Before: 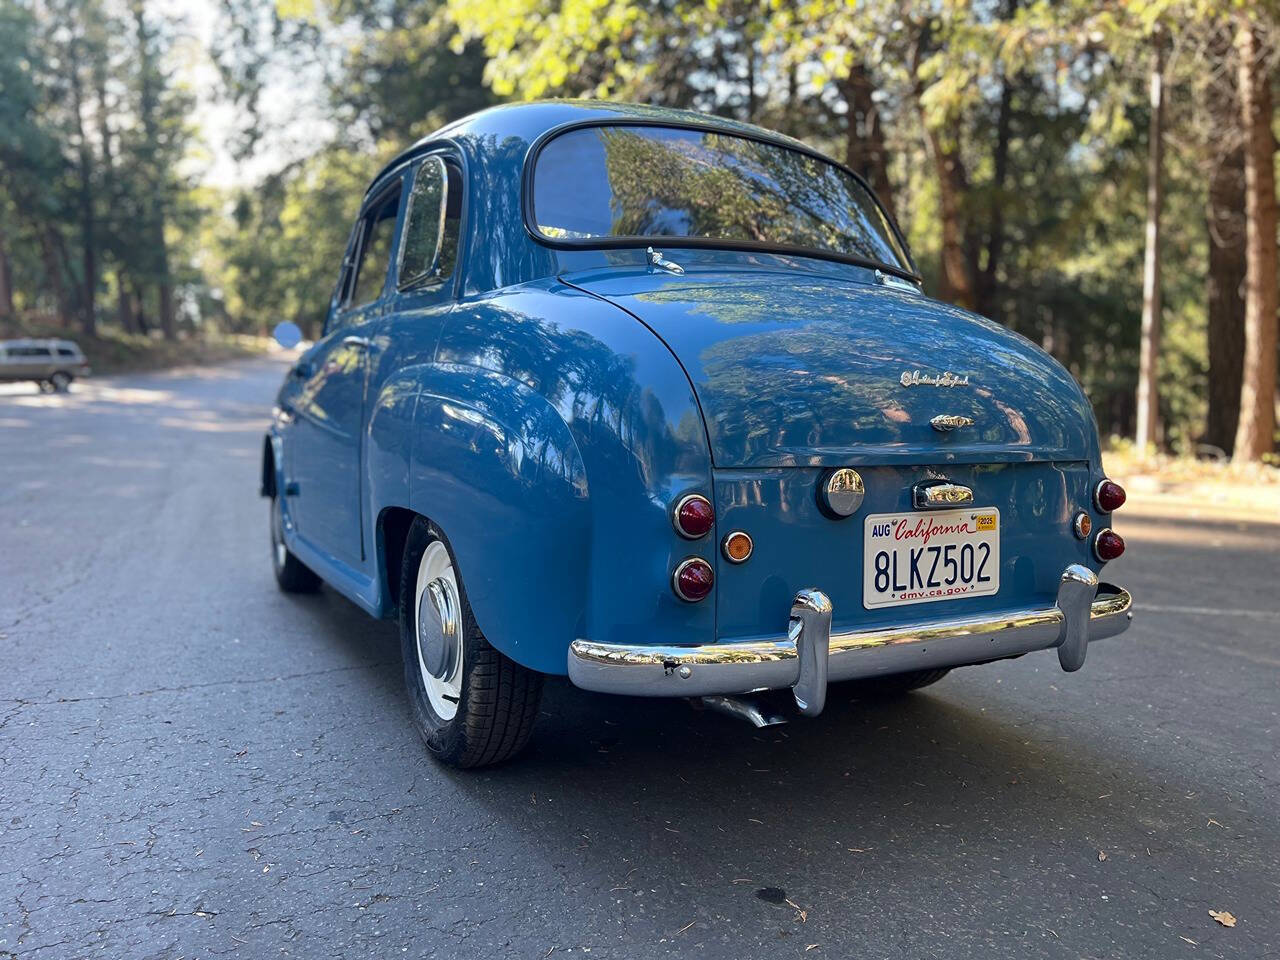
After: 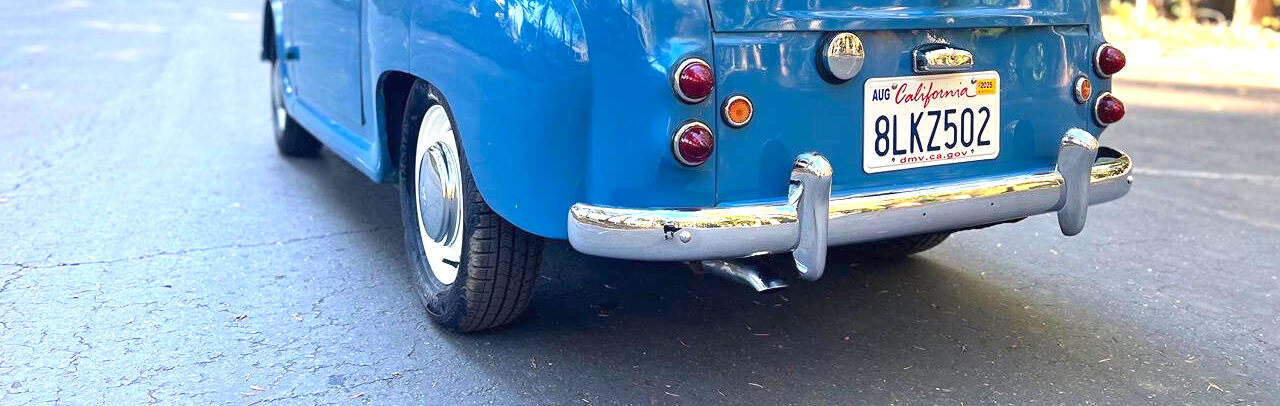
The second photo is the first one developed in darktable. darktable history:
exposure: black level correction 0, exposure 1.2 EV, compensate highlight preservation false
crop: top 45.487%, bottom 12.173%
contrast brightness saturation: contrast 0.074, brightness 0.081, saturation 0.184
